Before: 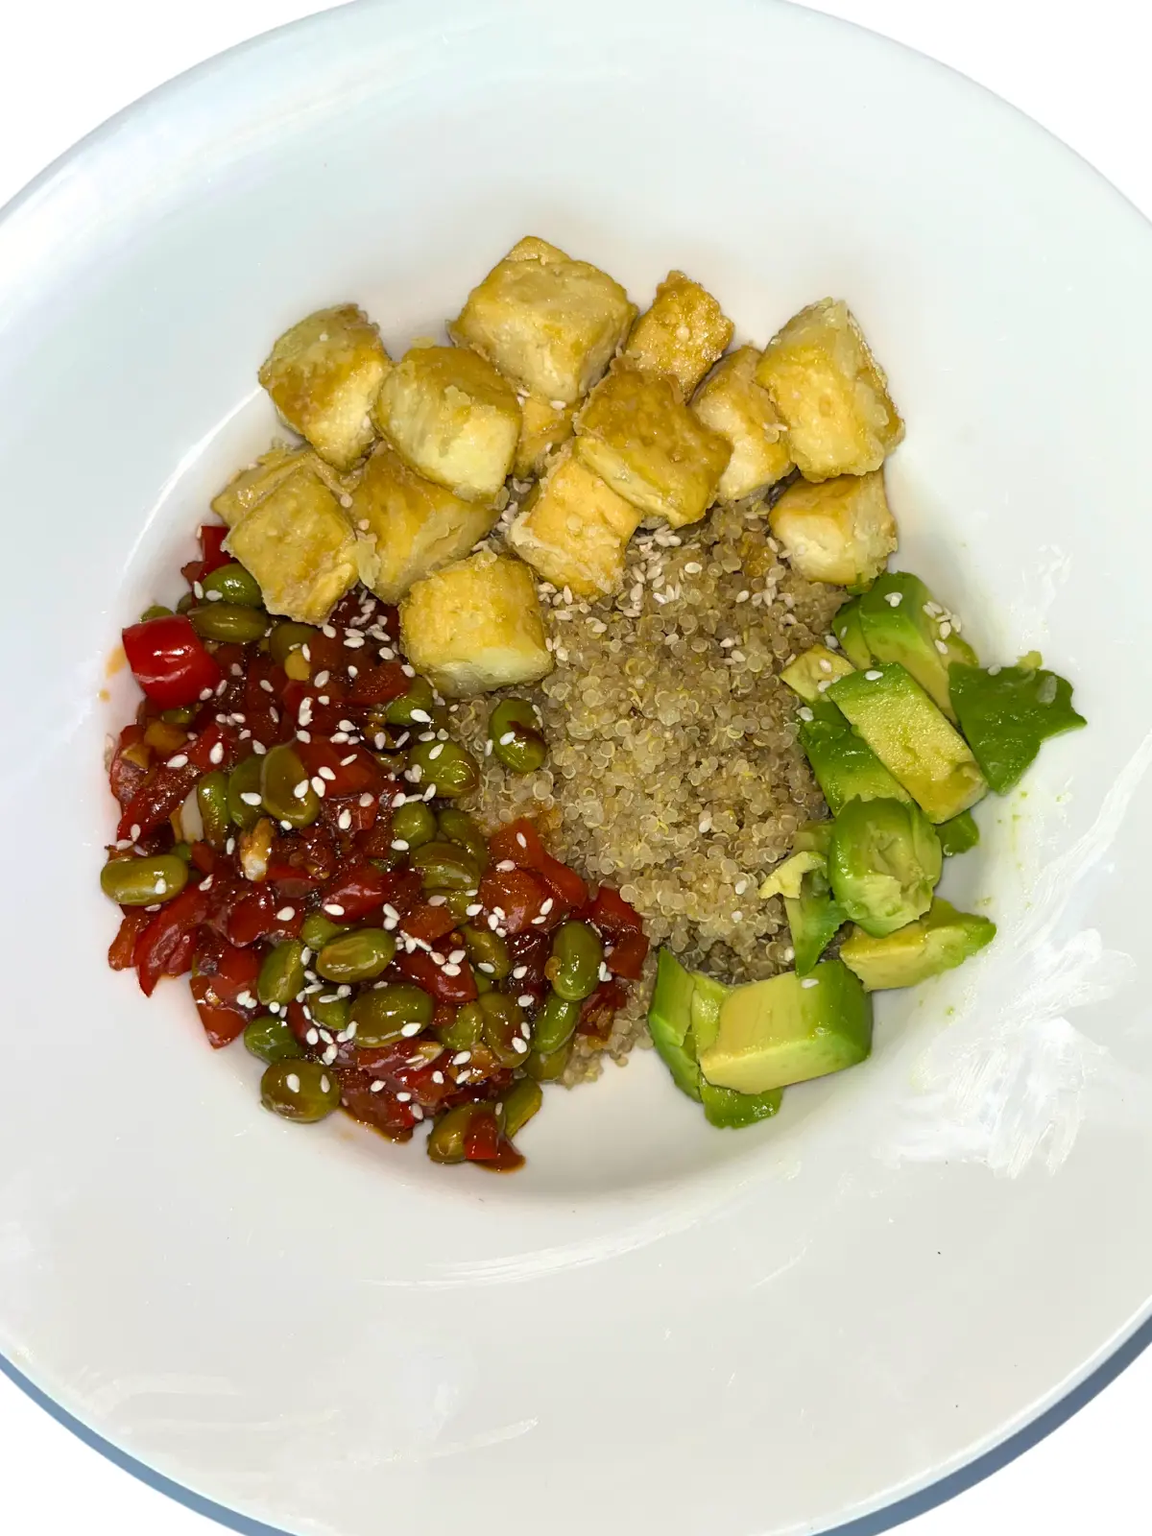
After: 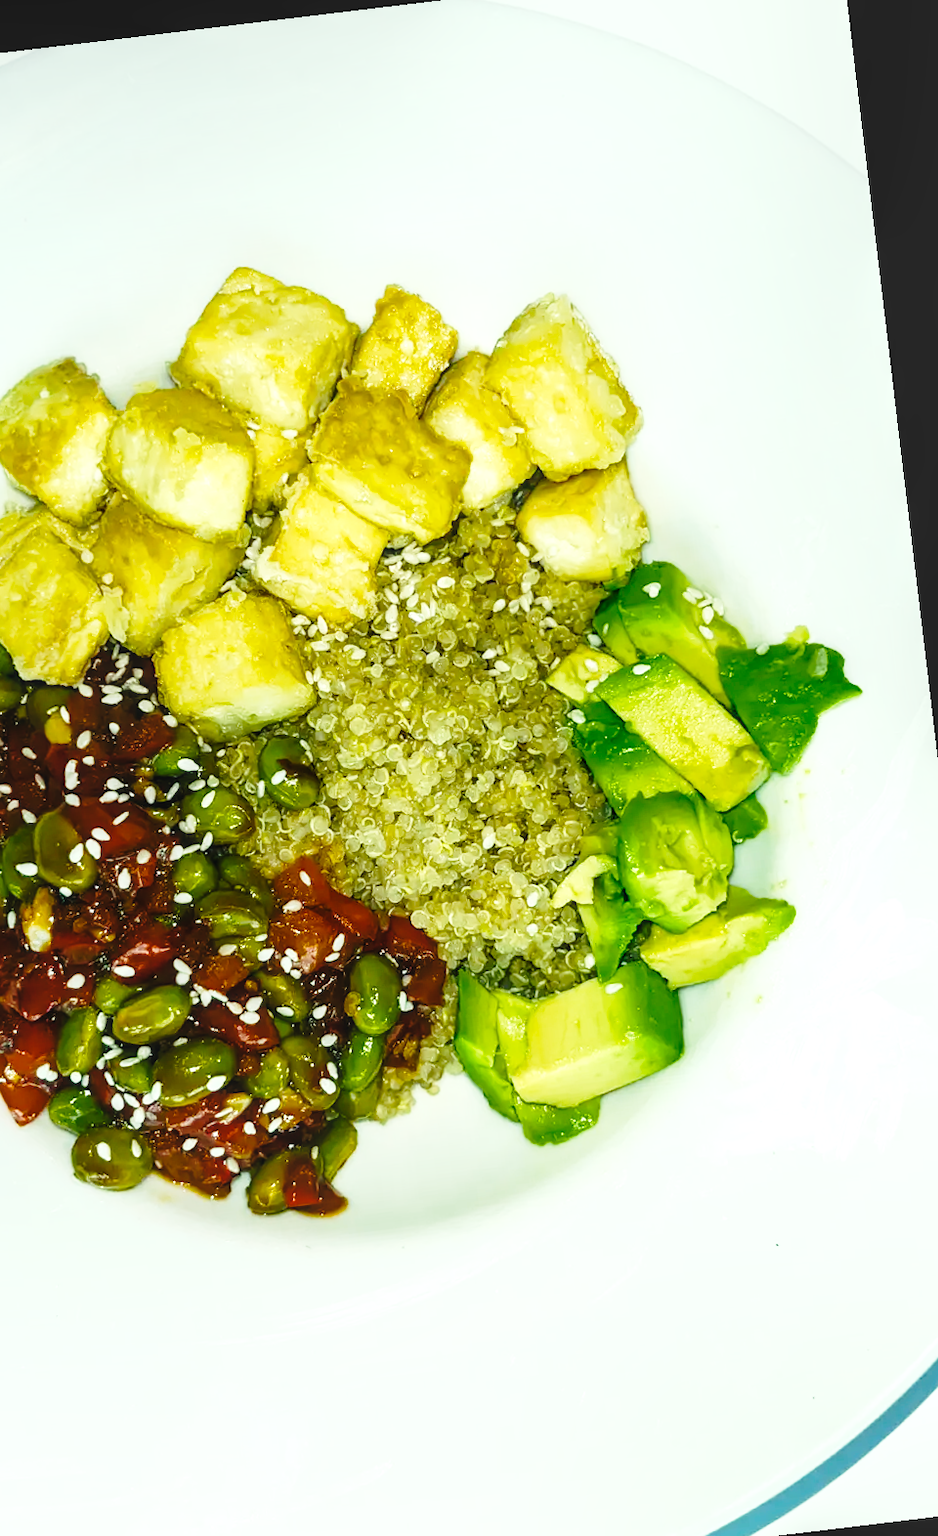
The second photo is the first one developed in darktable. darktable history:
tone equalizer: on, module defaults
color balance rgb: shadows lift › luminance -7.7%, shadows lift › chroma 2.13%, shadows lift › hue 165.27°, power › luminance -7.77%, power › chroma 1.1%, power › hue 215.88°, highlights gain › luminance 15.15%, highlights gain › chroma 7%, highlights gain › hue 125.57°, global offset › luminance -0.33%, global offset › chroma 0.11%, global offset › hue 165.27°, perceptual saturation grading › global saturation 24.42%, perceptual saturation grading › highlights -24.42%, perceptual saturation grading › mid-tones 24.42%, perceptual saturation grading › shadows 40%, perceptual brilliance grading › global brilliance -5%, perceptual brilliance grading › highlights 24.42%, perceptual brilliance grading › mid-tones 7%, perceptual brilliance grading › shadows -5%
contrast brightness saturation: saturation -0.05
local contrast: detail 110%
rotate and perspective: rotation -6.83°, automatic cropping off
base curve: curves: ch0 [(0, 0) (0.028, 0.03) (0.121, 0.232) (0.46, 0.748) (0.859, 0.968) (1, 1)], preserve colors none
color balance: contrast -15%
crop and rotate: left 24.034%, top 2.838%, right 6.406%, bottom 6.299%
